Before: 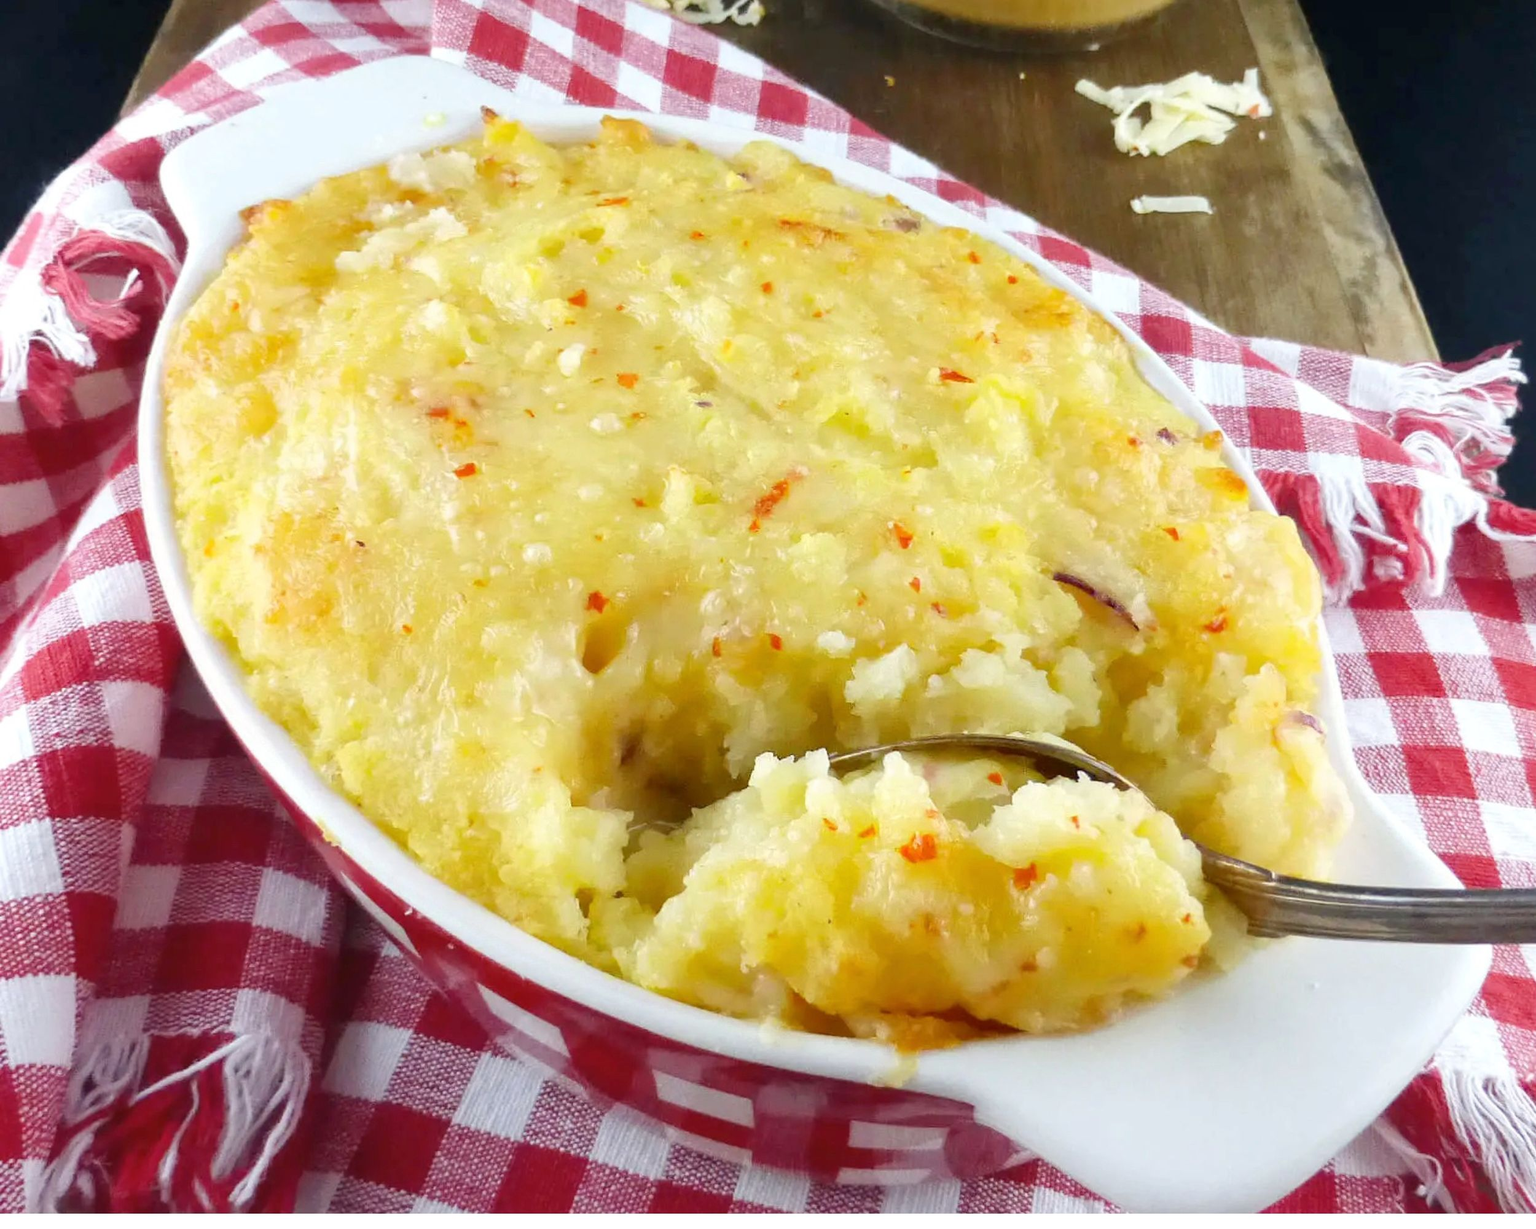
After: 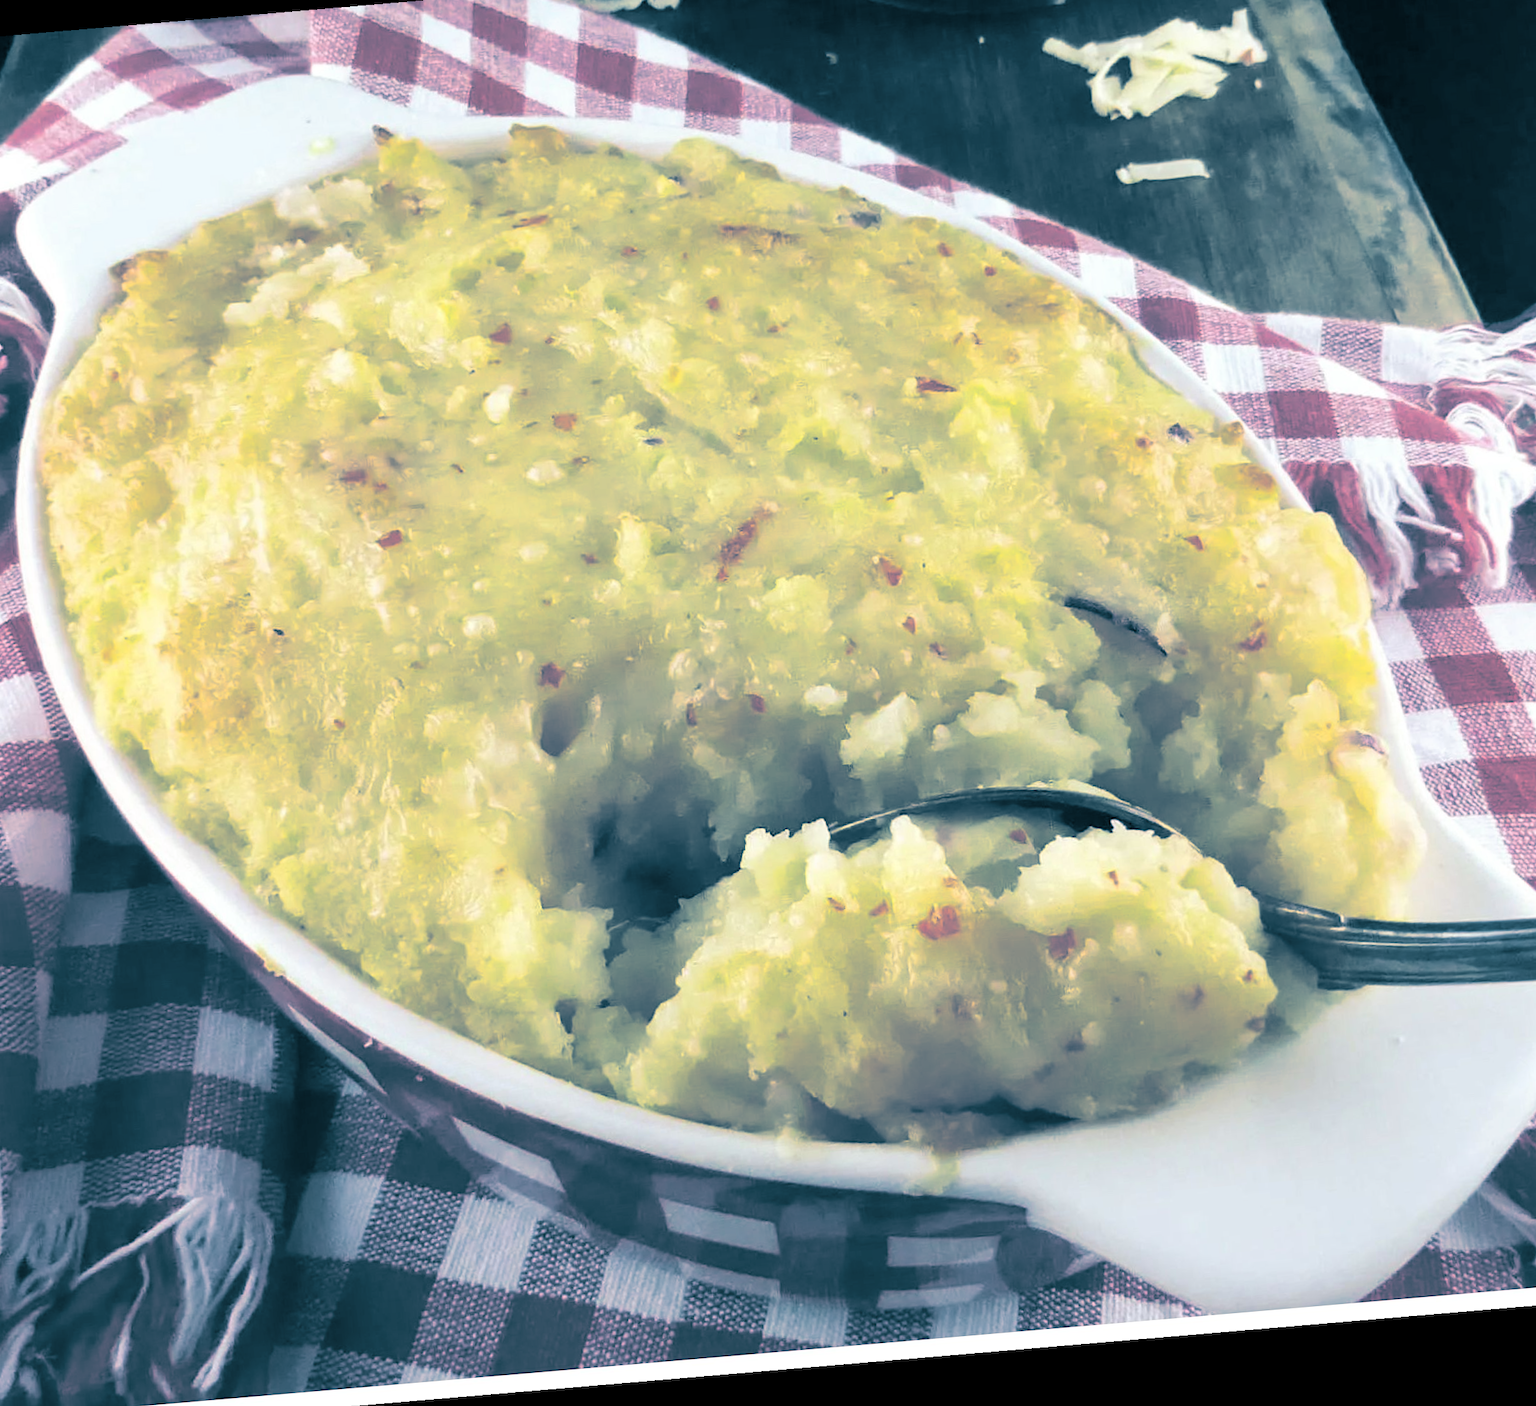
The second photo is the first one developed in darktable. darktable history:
rotate and perspective: rotation -4.86°, automatic cropping off
crop: left 9.807%, top 6.259%, right 7.334%, bottom 2.177%
color balance rgb: perceptual saturation grading › global saturation 20%, perceptual saturation grading › highlights -25%, perceptual saturation grading › shadows 50%
split-toning: shadows › hue 212.4°, balance -70
